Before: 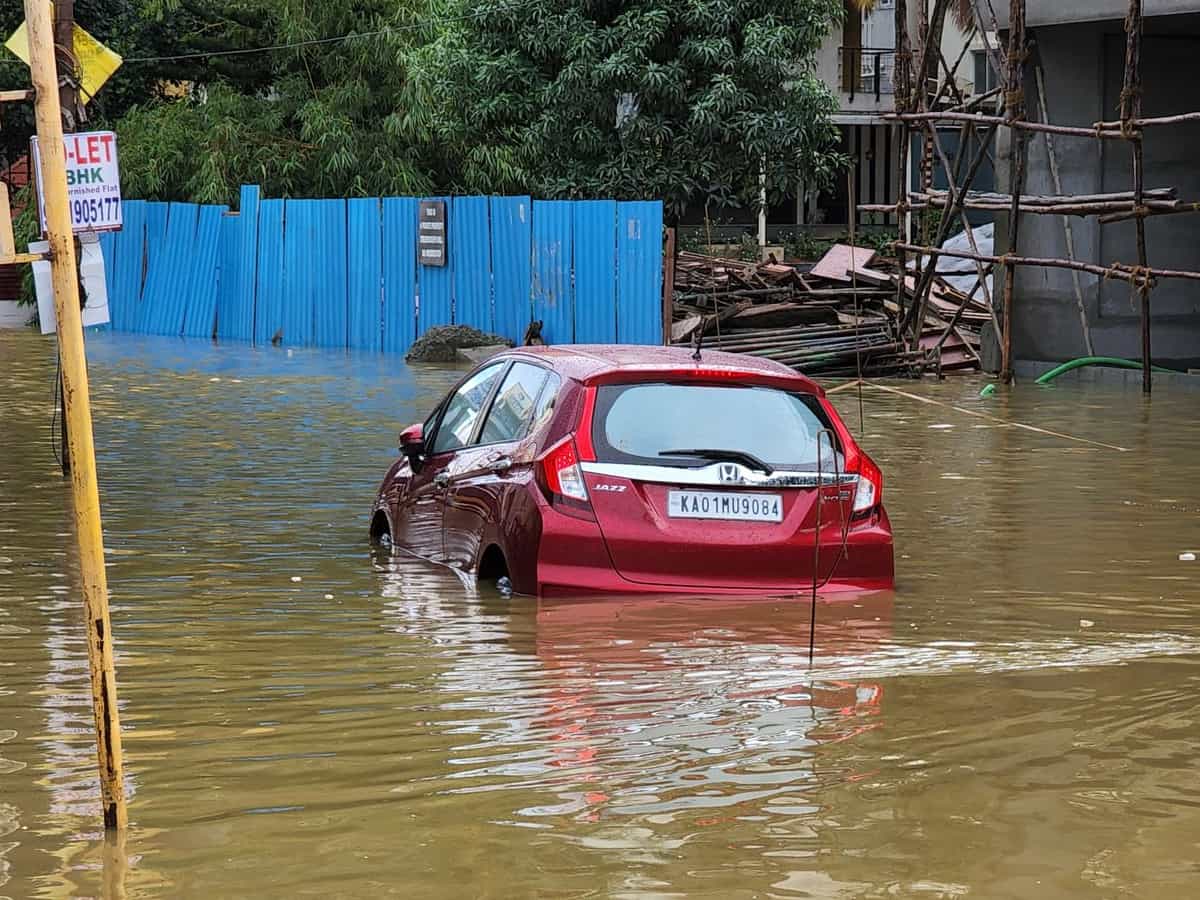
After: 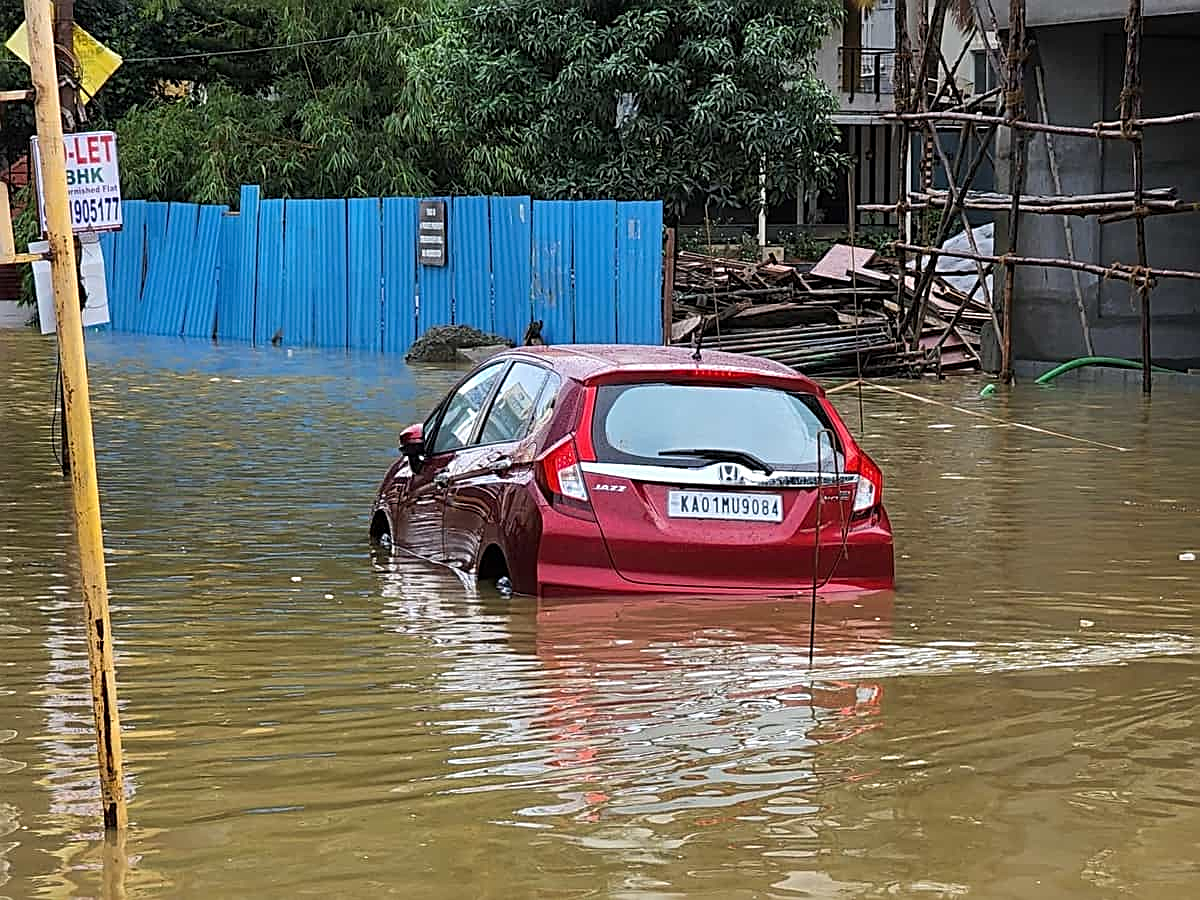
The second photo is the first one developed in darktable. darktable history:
sharpen: radius 2.637, amount 0.653
